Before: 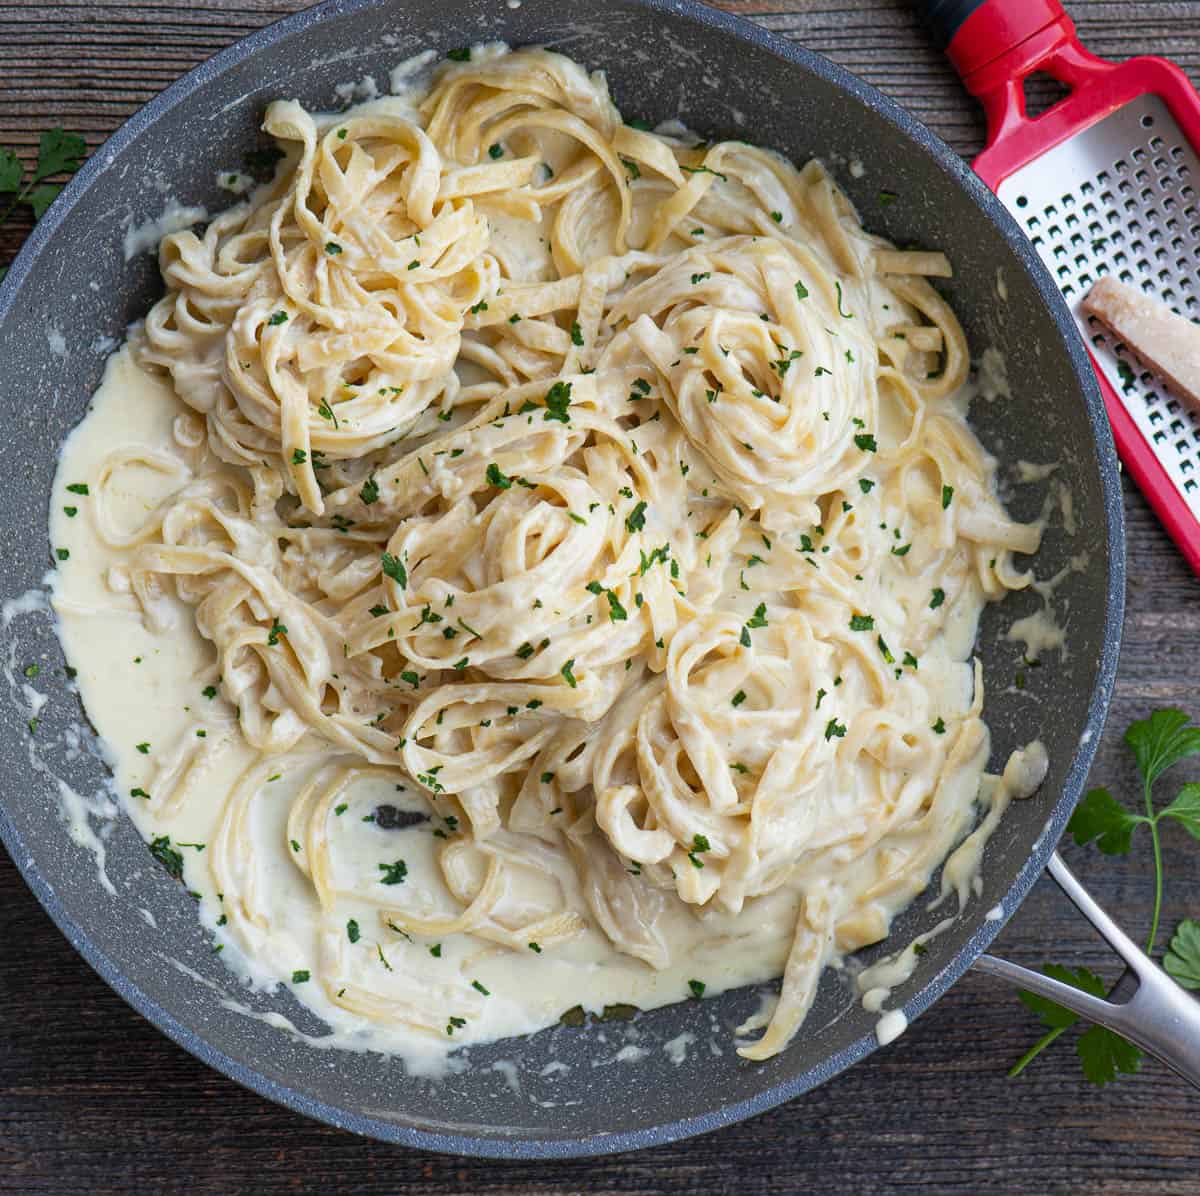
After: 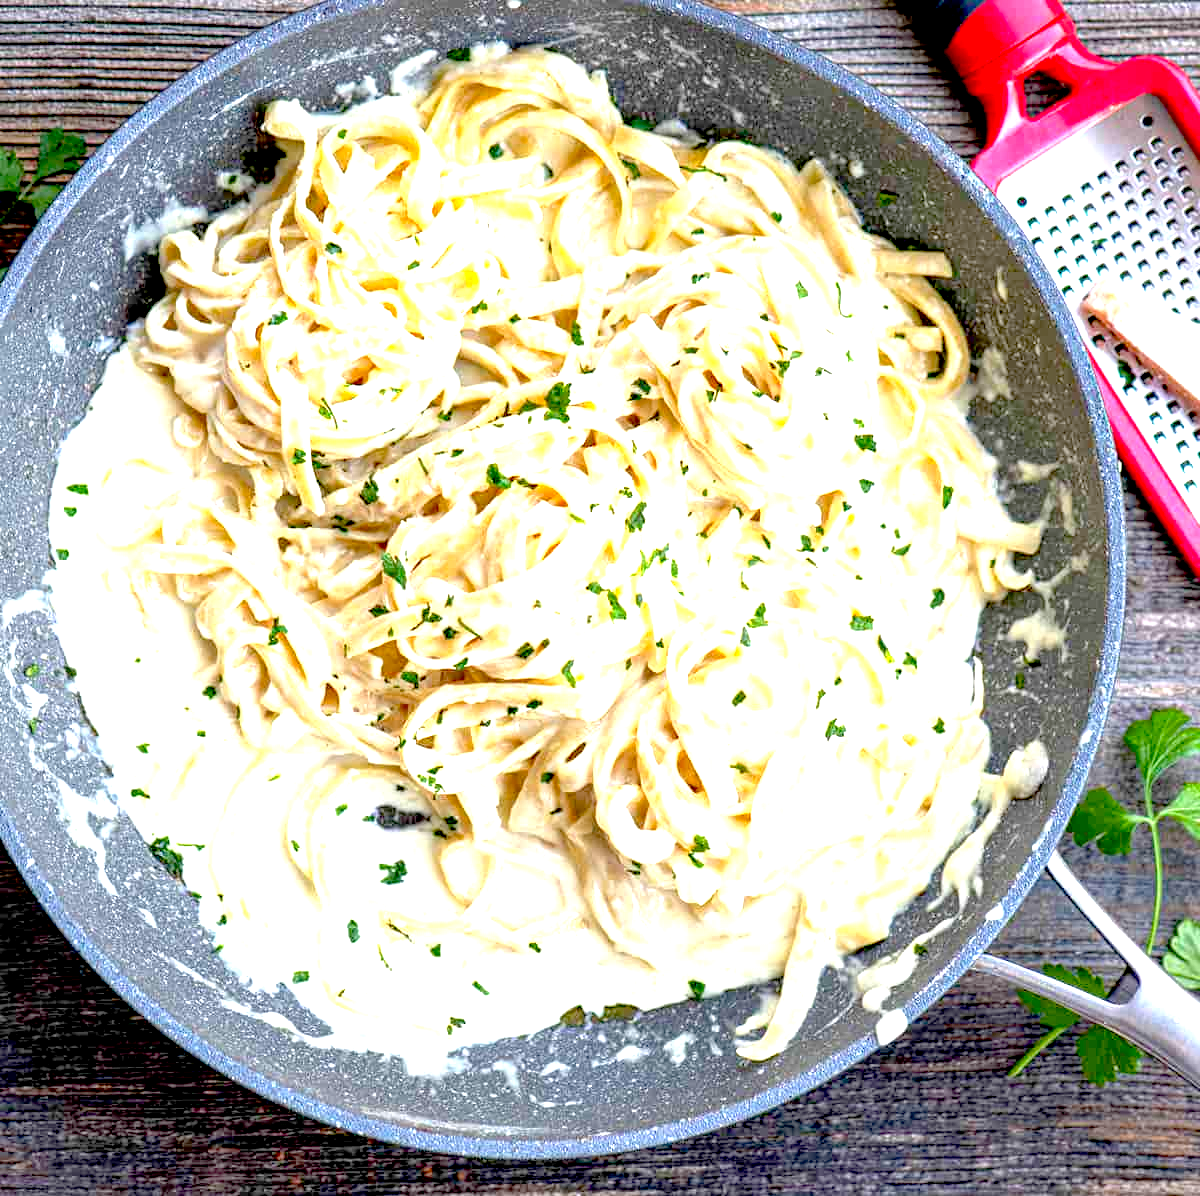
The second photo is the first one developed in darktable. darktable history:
exposure: black level correction 0.015, exposure 1.769 EV, compensate highlight preservation false
local contrast: detail 110%
